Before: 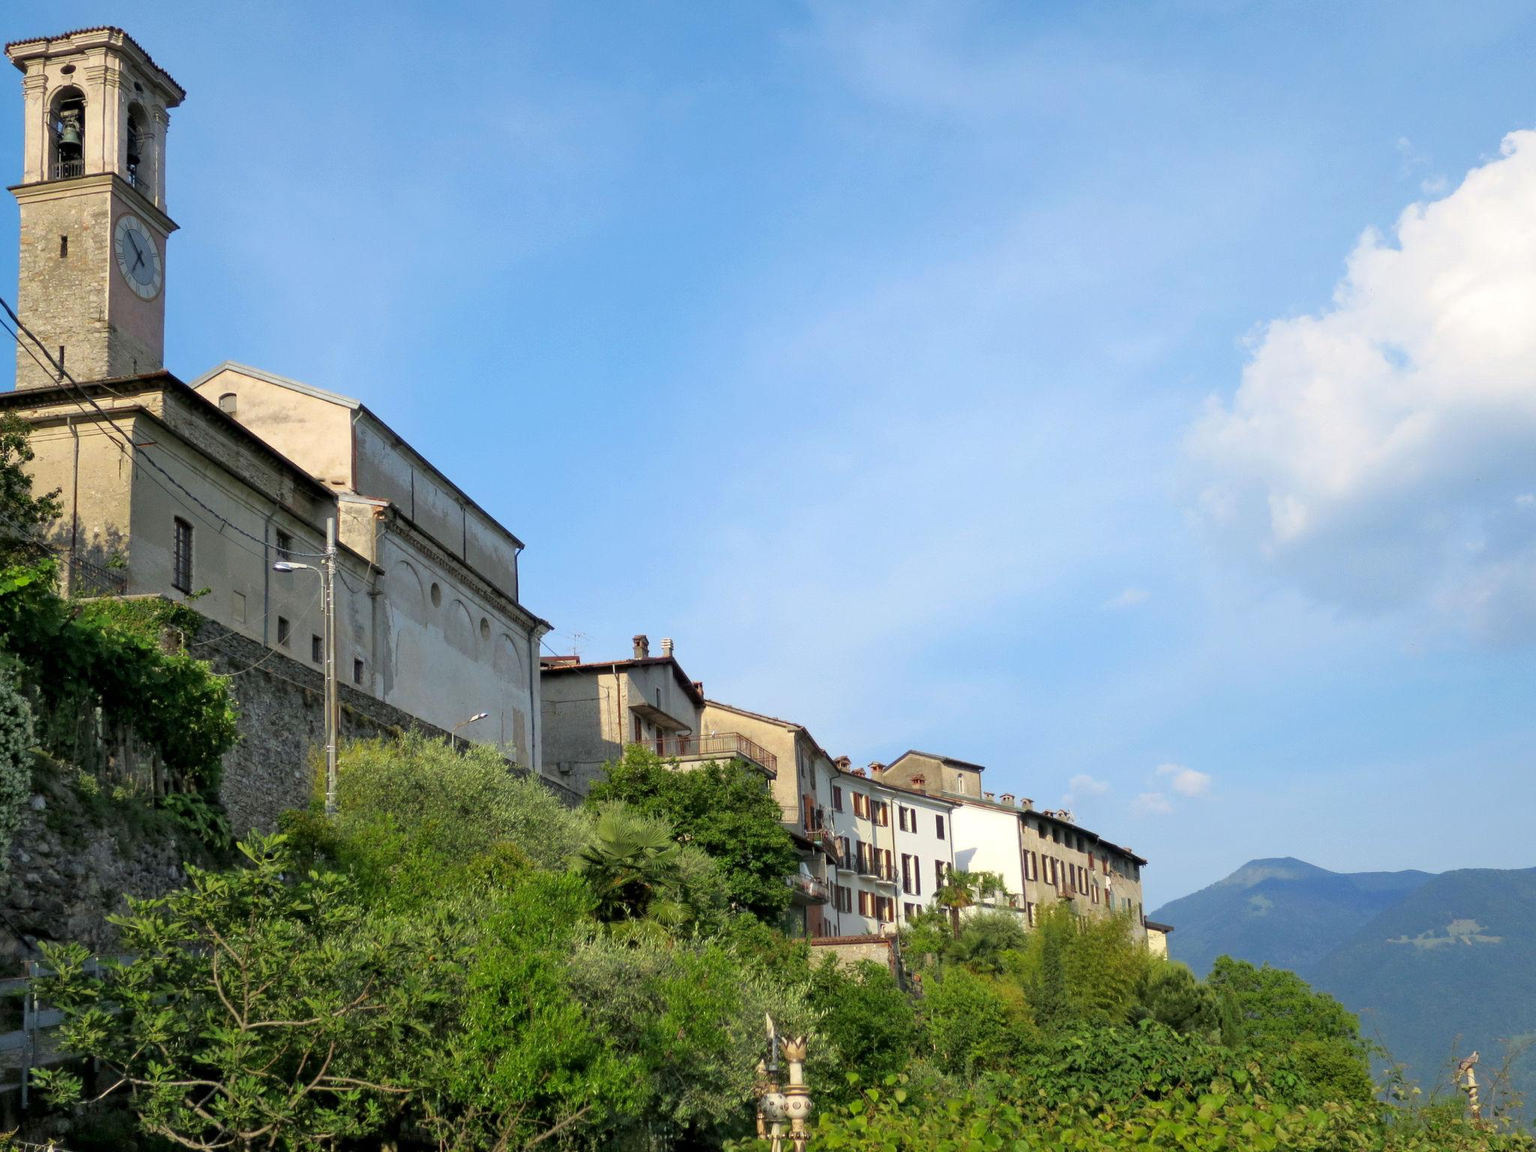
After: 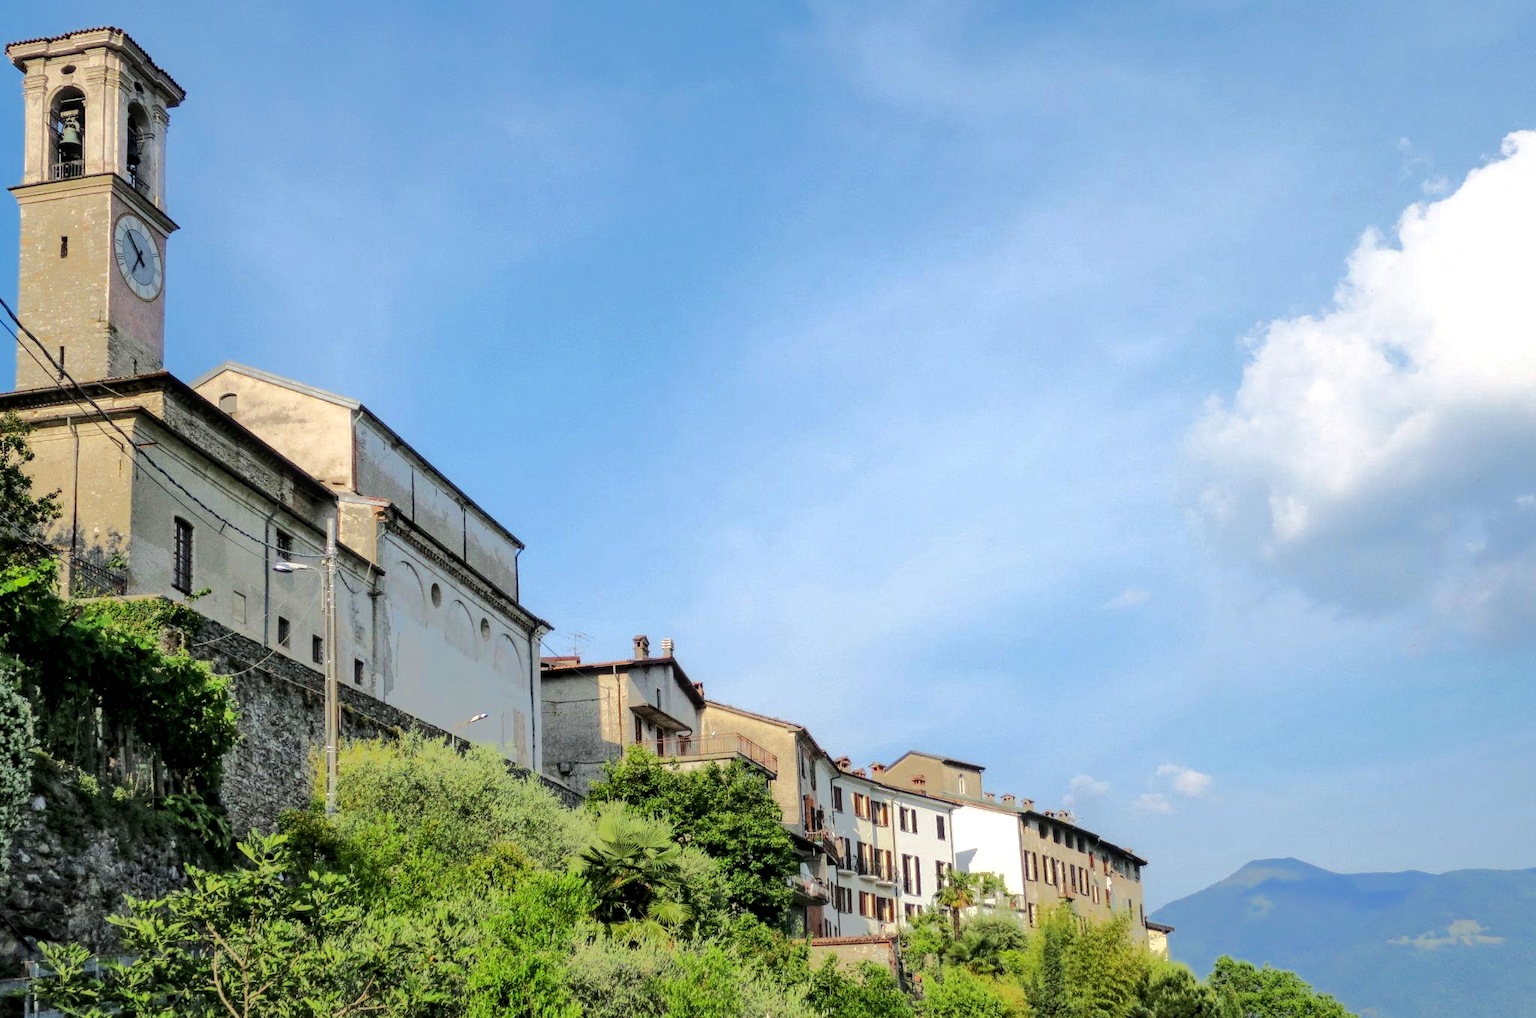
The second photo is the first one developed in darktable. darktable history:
tone equalizer: -8 EV -0.489 EV, -7 EV -0.351 EV, -6 EV -0.121 EV, -5 EV 0.408 EV, -4 EV 0.952 EV, -3 EV 0.823 EV, -2 EV -0.014 EV, -1 EV 0.127 EV, +0 EV -0.017 EV, edges refinement/feathering 500, mask exposure compensation -1.57 EV, preserve details no
local contrast: on, module defaults
crop and rotate: top 0%, bottom 11.543%
